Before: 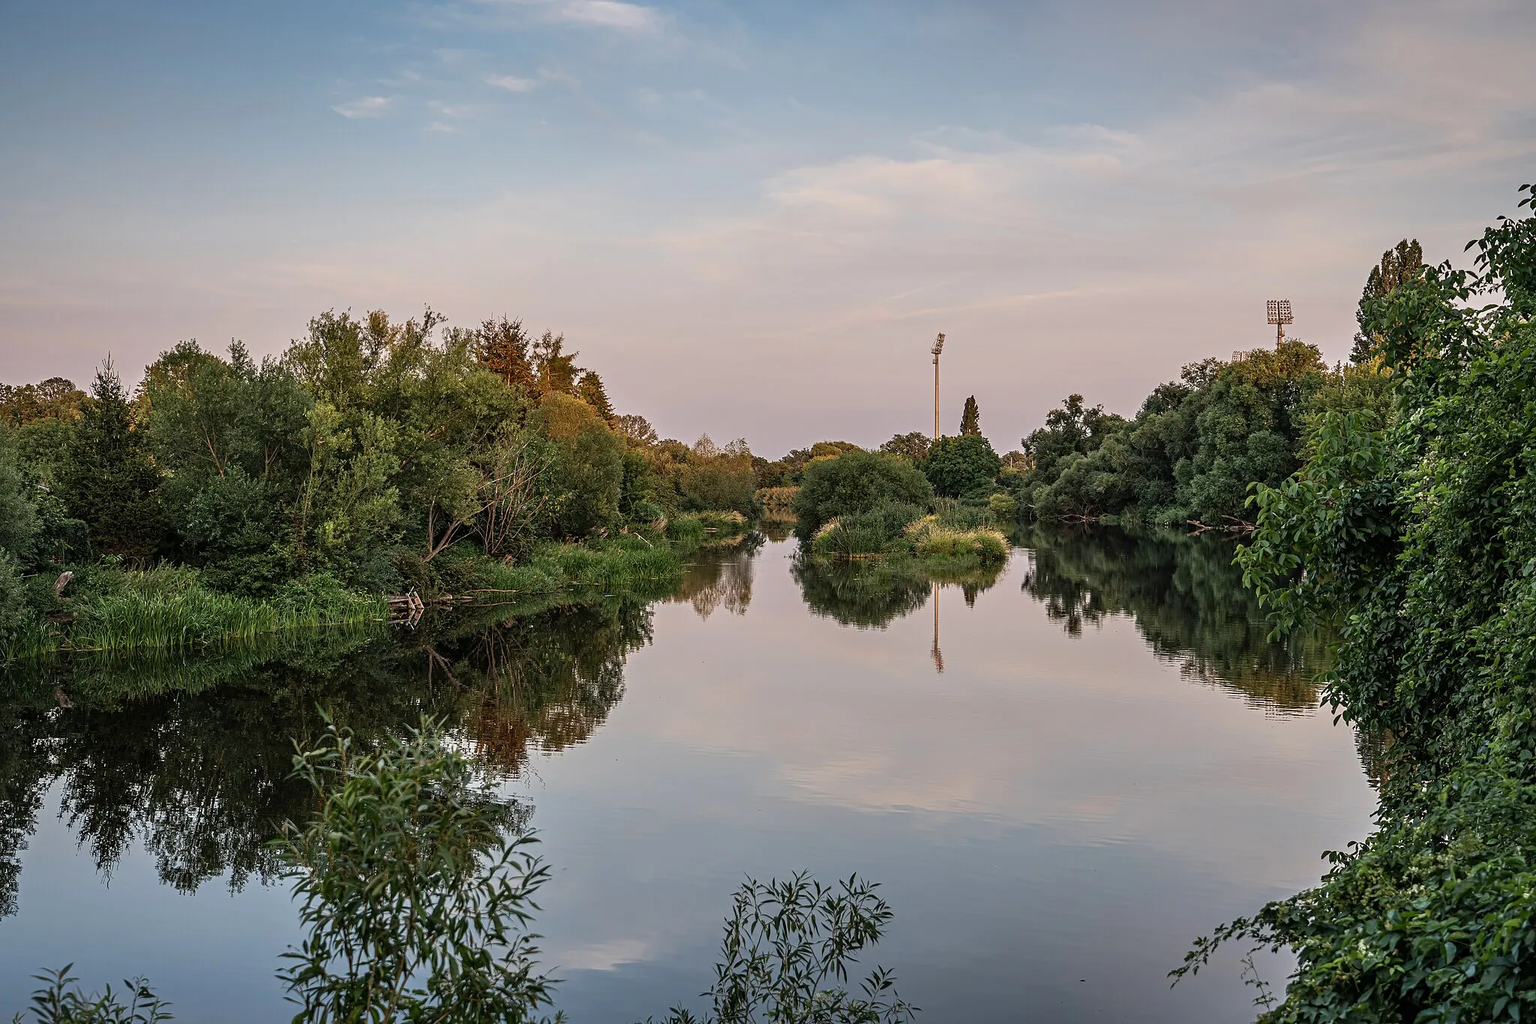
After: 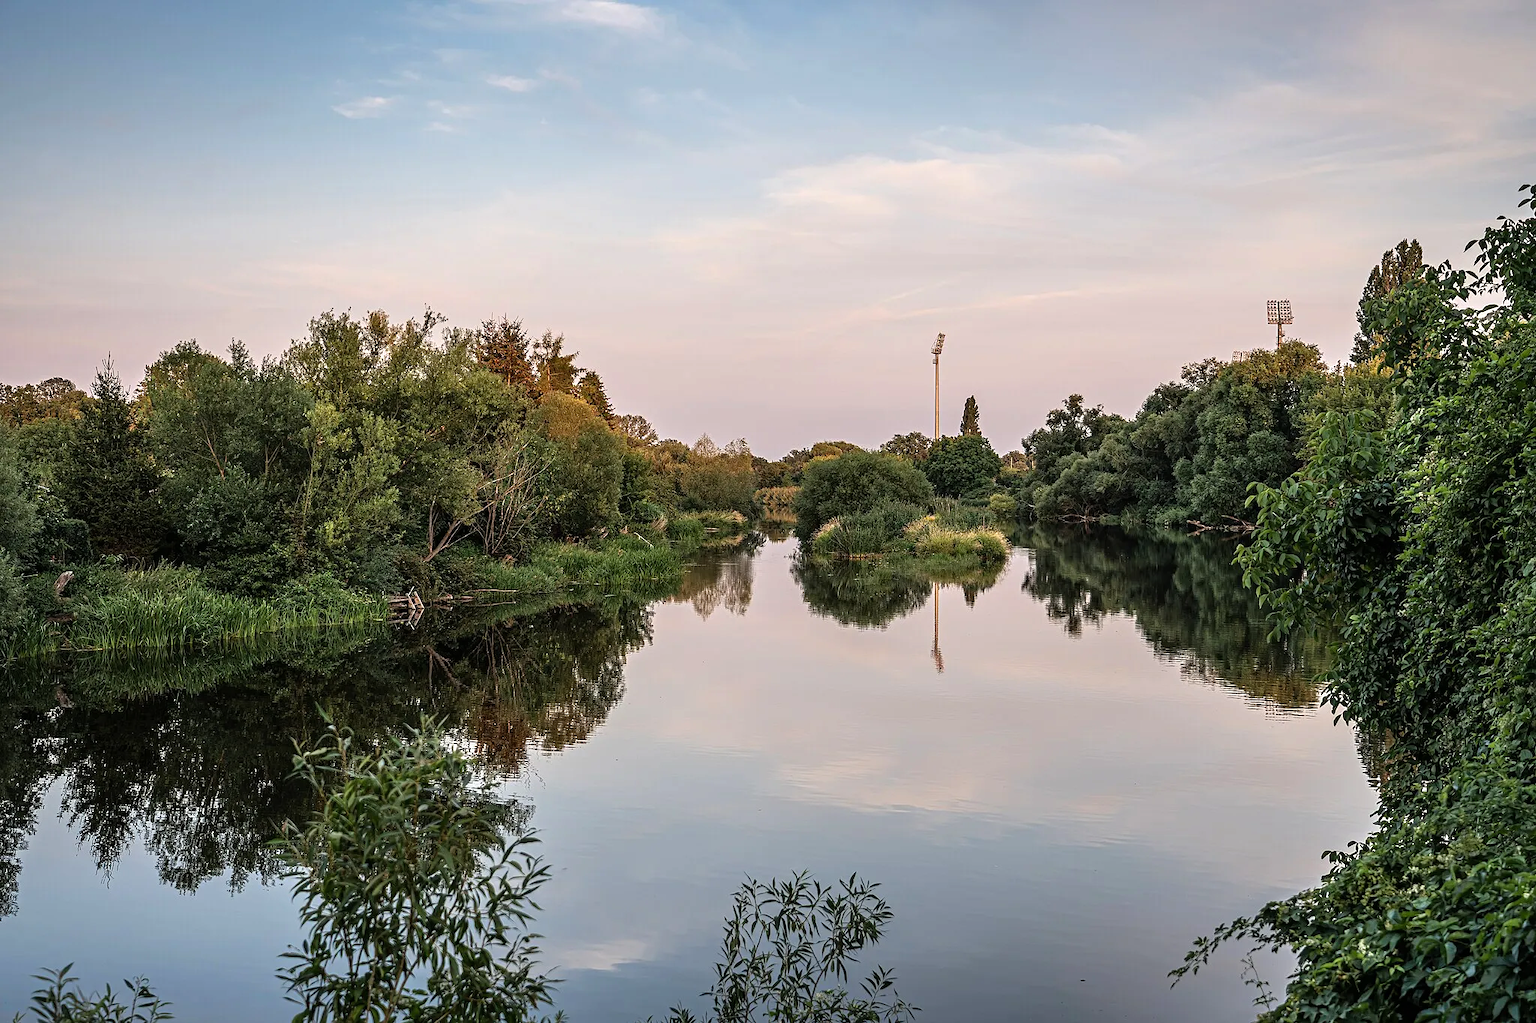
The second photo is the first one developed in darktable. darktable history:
tone equalizer: -8 EV -0.394 EV, -7 EV -0.366 EV, -6 EV -0.295 EV, -5 EV -0.221 EV, -3 EV 0.224 EV, -2 EV 0.31 EV, -1 EV 0.374 EV, +0 EV 0.404 EV
